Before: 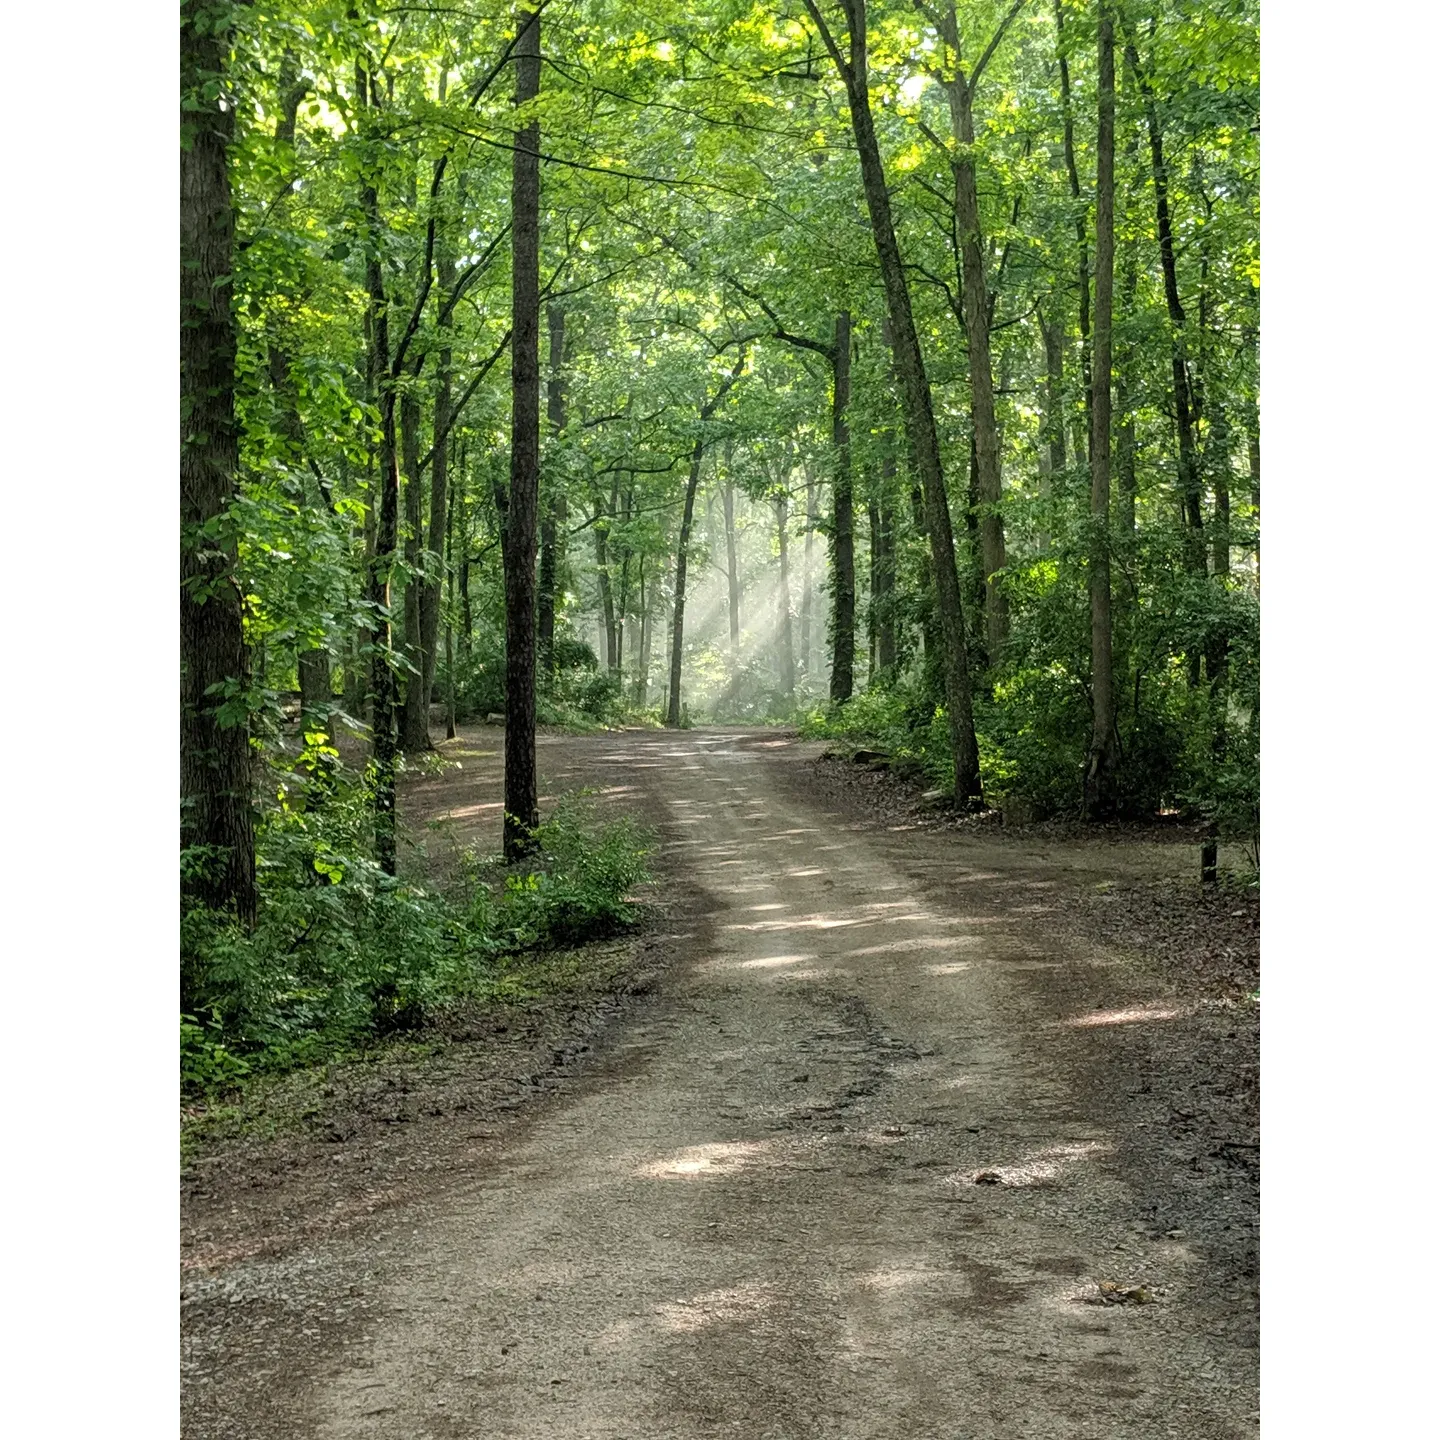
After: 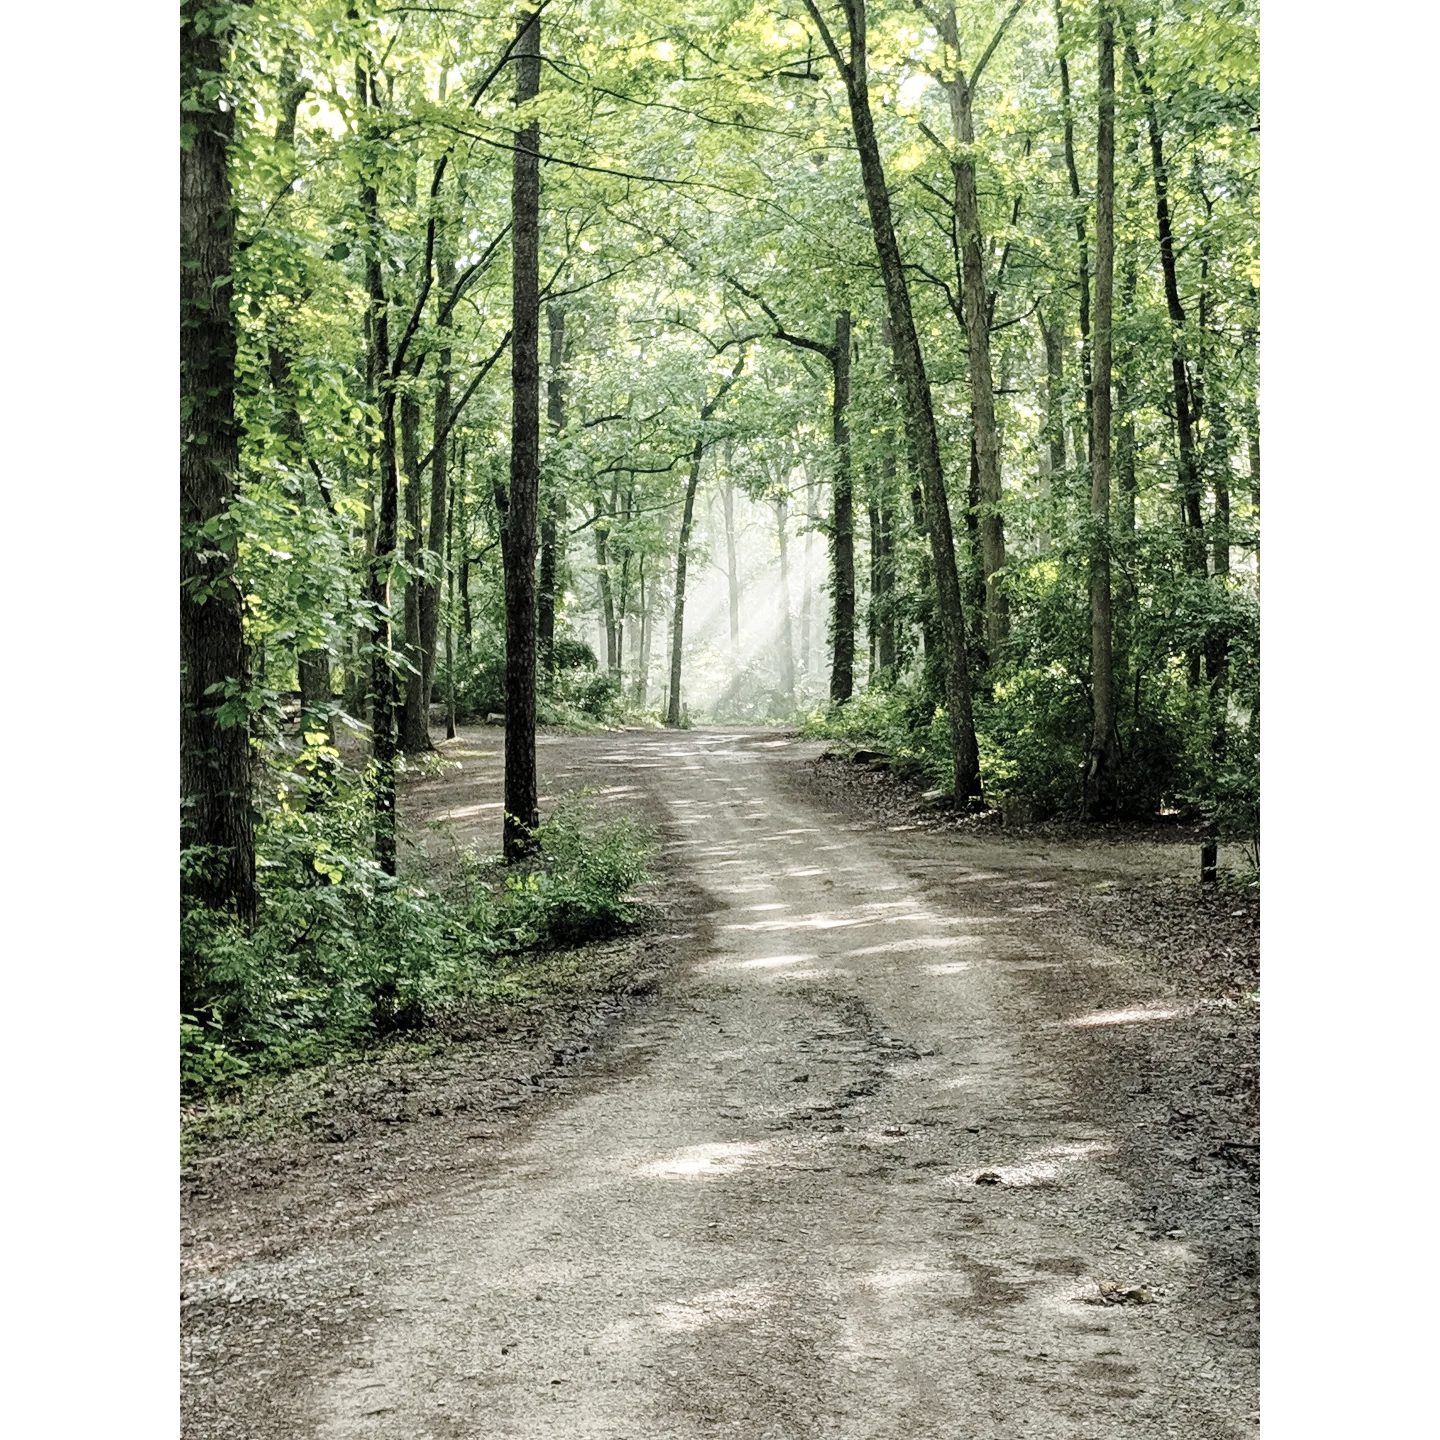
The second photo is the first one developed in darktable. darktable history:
base curve: curves: ch0 [(0, 0) (0.028, 0.03) (0.121, 0.232) (0.46, 0.748) (0.859, 0.968) (1, 1)], preserve colors none
color correction: saturation 0.57
